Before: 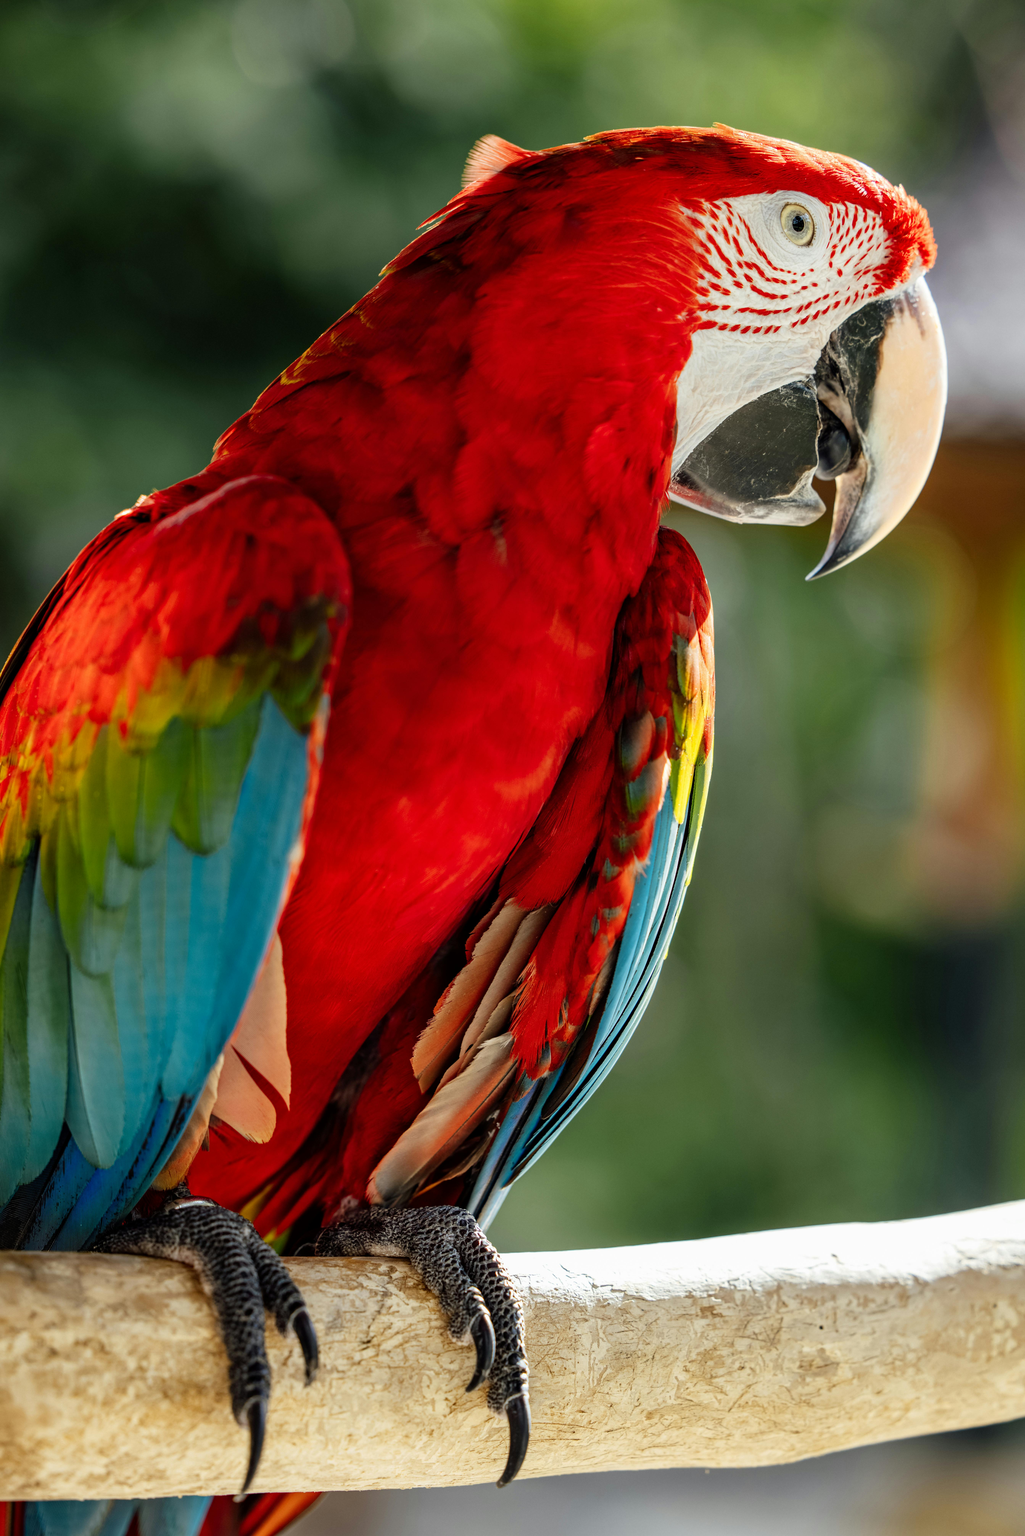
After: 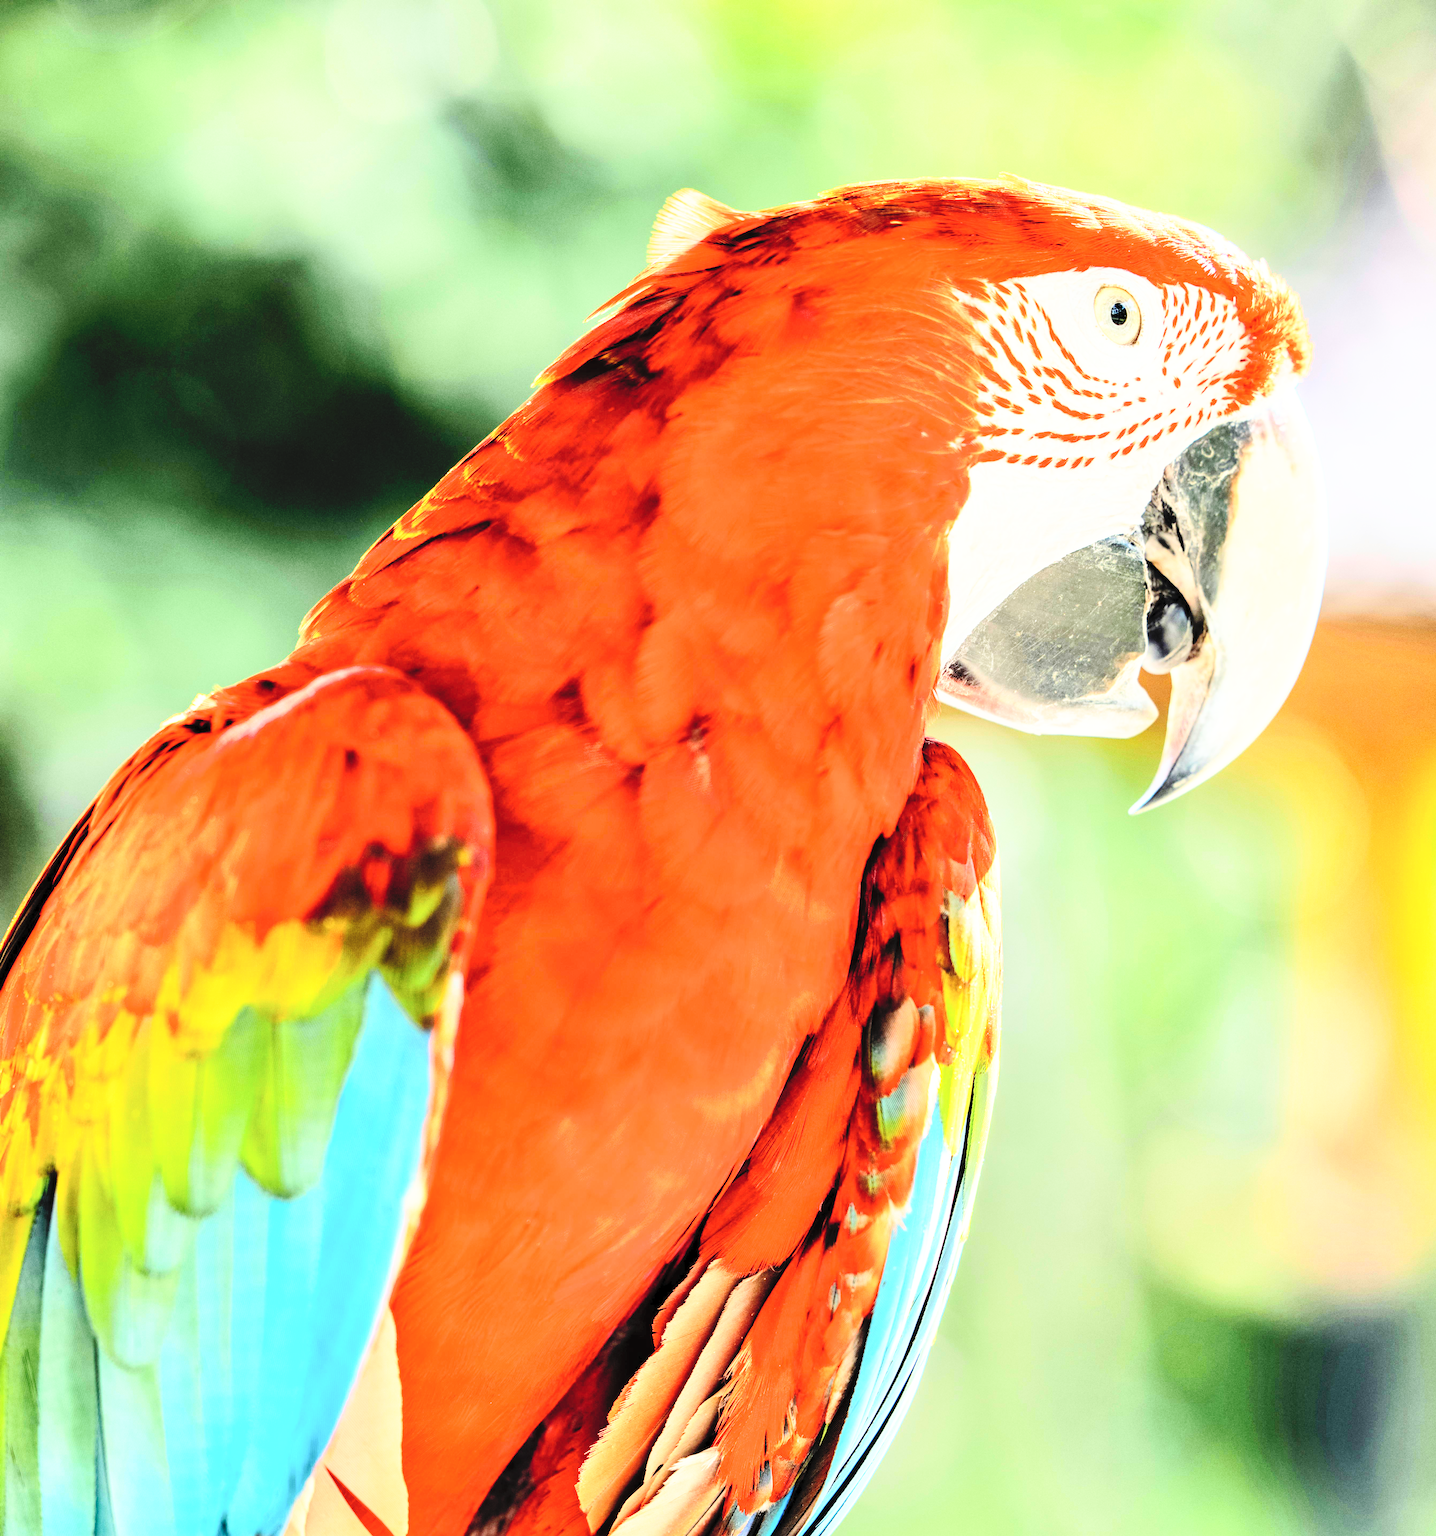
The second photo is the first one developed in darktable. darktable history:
crop: right 0%, bottom 28.662%
tone equalizer: -7 EV 0.162 EV, -6 EV 0.635 EV, -5 EV 1.15 EV, -4 EV 1.36 EV, -3 EV 1.12 EV, -2 EV 0.6 EV, -1 EV 0.147 EV
contrast brightness saturation: contrast 0.394, brightness 0.531
base curve: curves: ch0 [(0, 0) (0.012, 0.01) (0.073, 0.168) (0.31, 0.711) (0.645, 0.957) (1, 1)], preserve colors none
